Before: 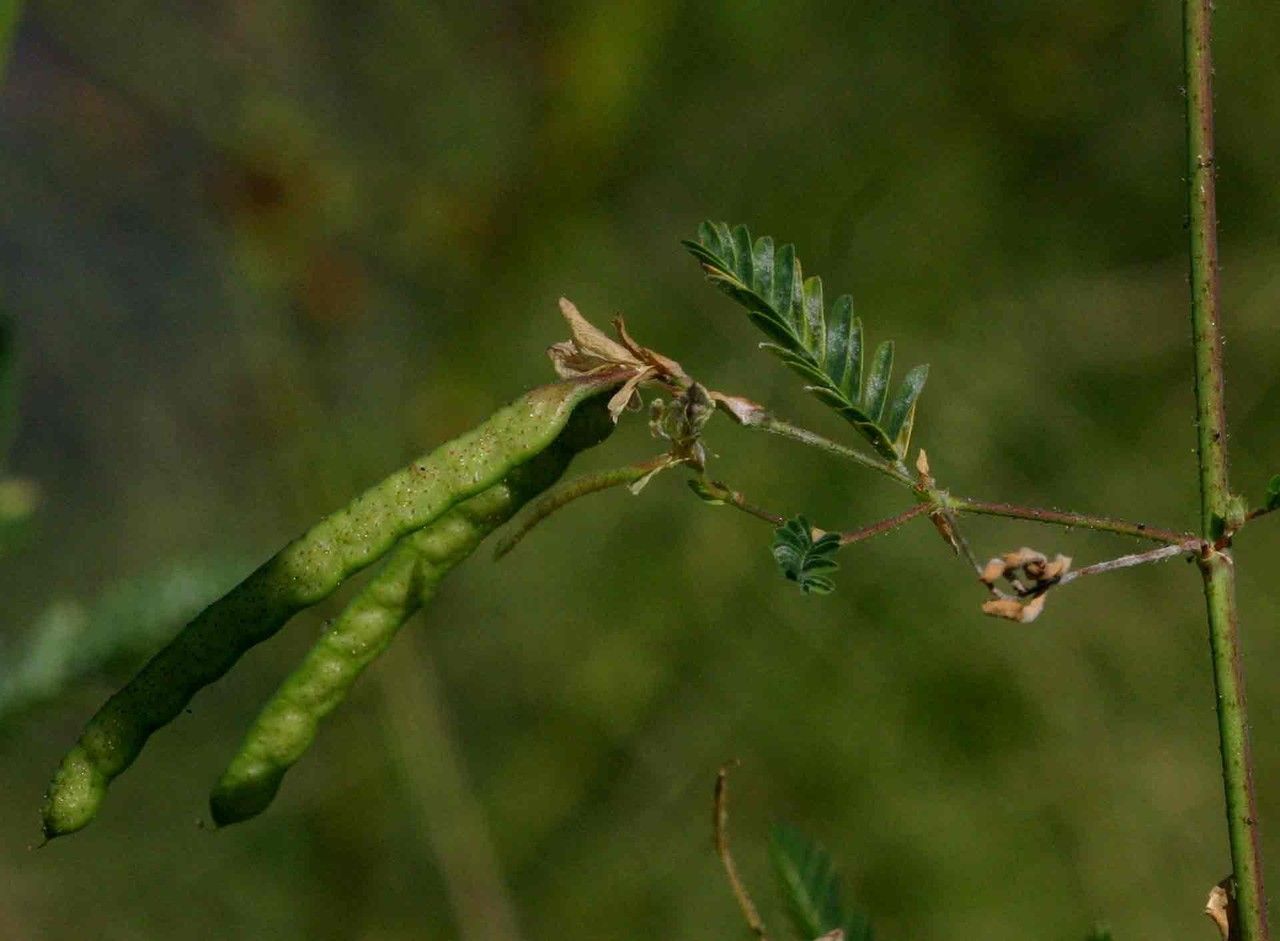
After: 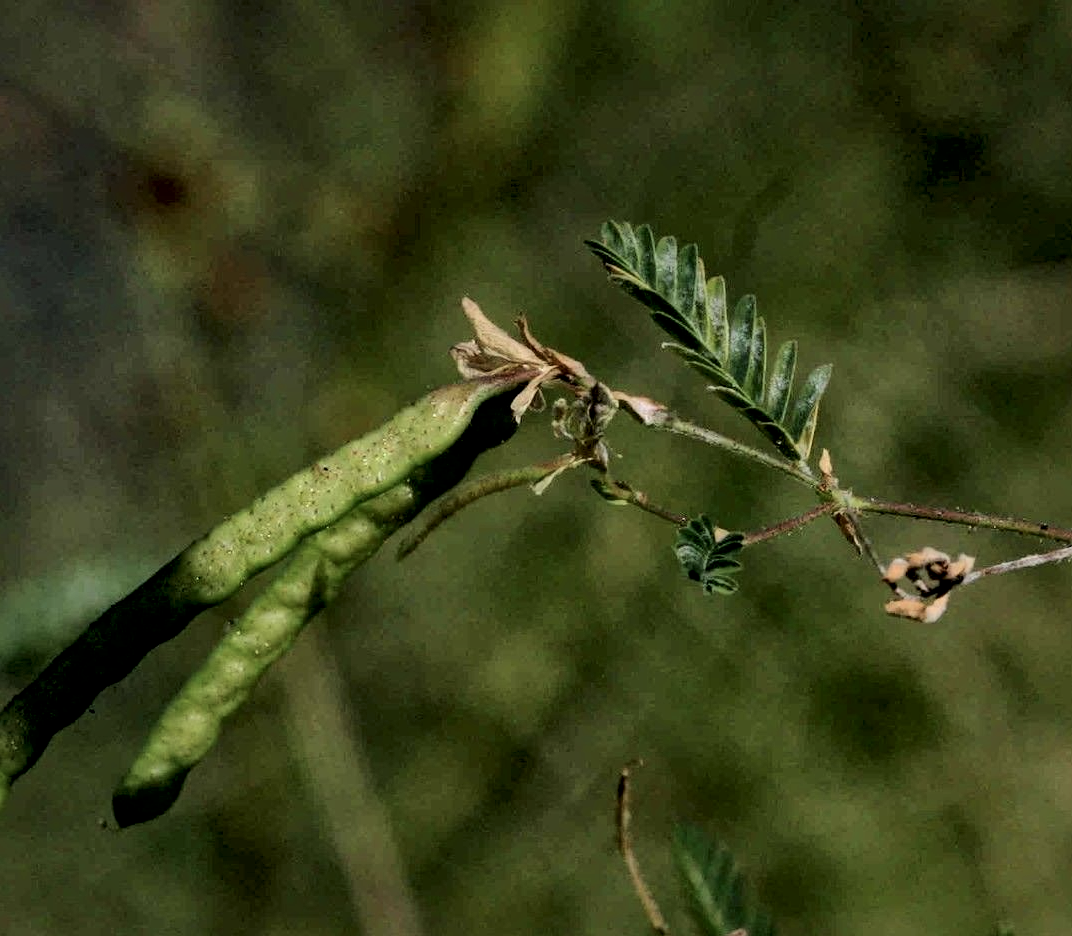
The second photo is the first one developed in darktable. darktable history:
crop: left 7.598%, right 7.873%
contrast brightness saturation: contrast 0.11, saturation -0.17
rgb levels: levels [[0.01, 0.419, 0.839], [0, 0.5, 1], [0, 0.5, 1]]
local contrast: mode bilateral grid, contrast 20, coarseness 50, detail 161%, midtone range 0.2
